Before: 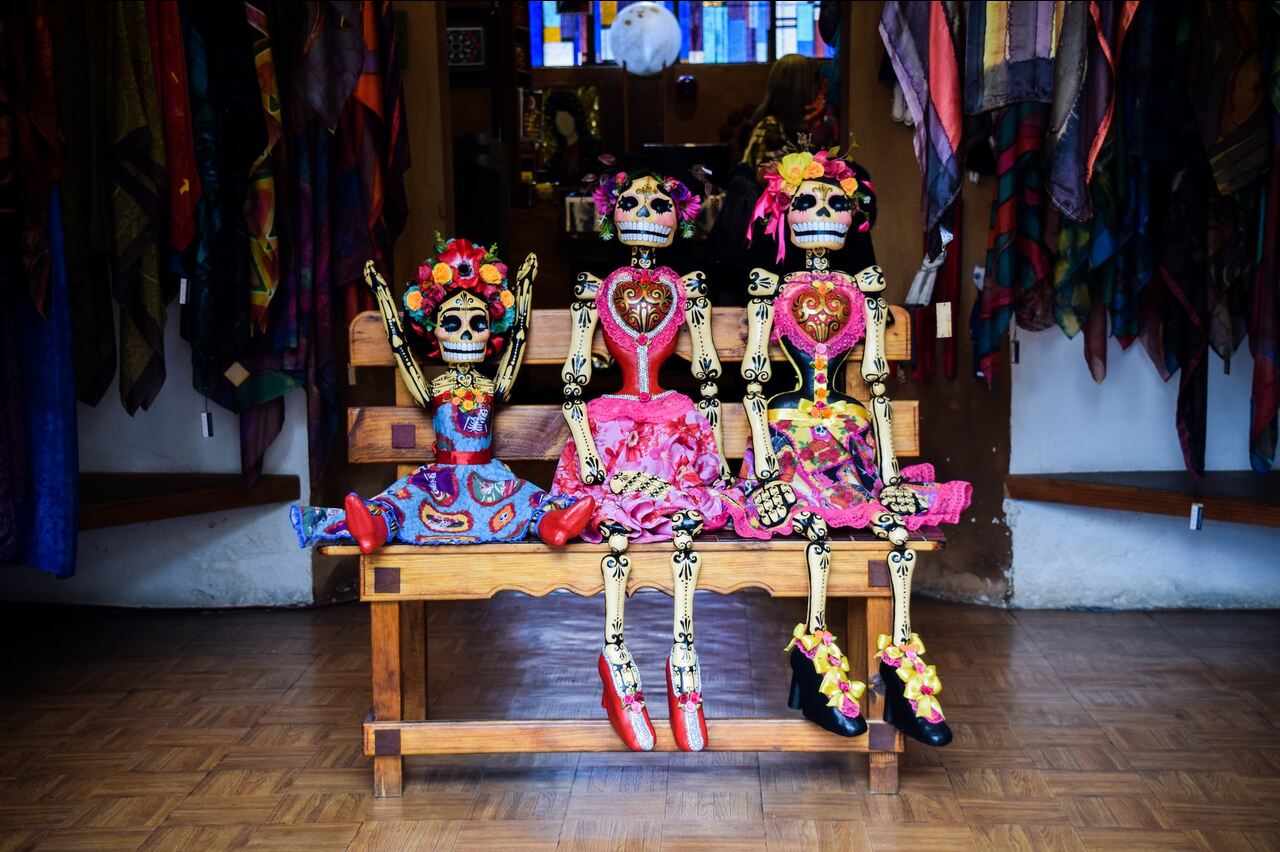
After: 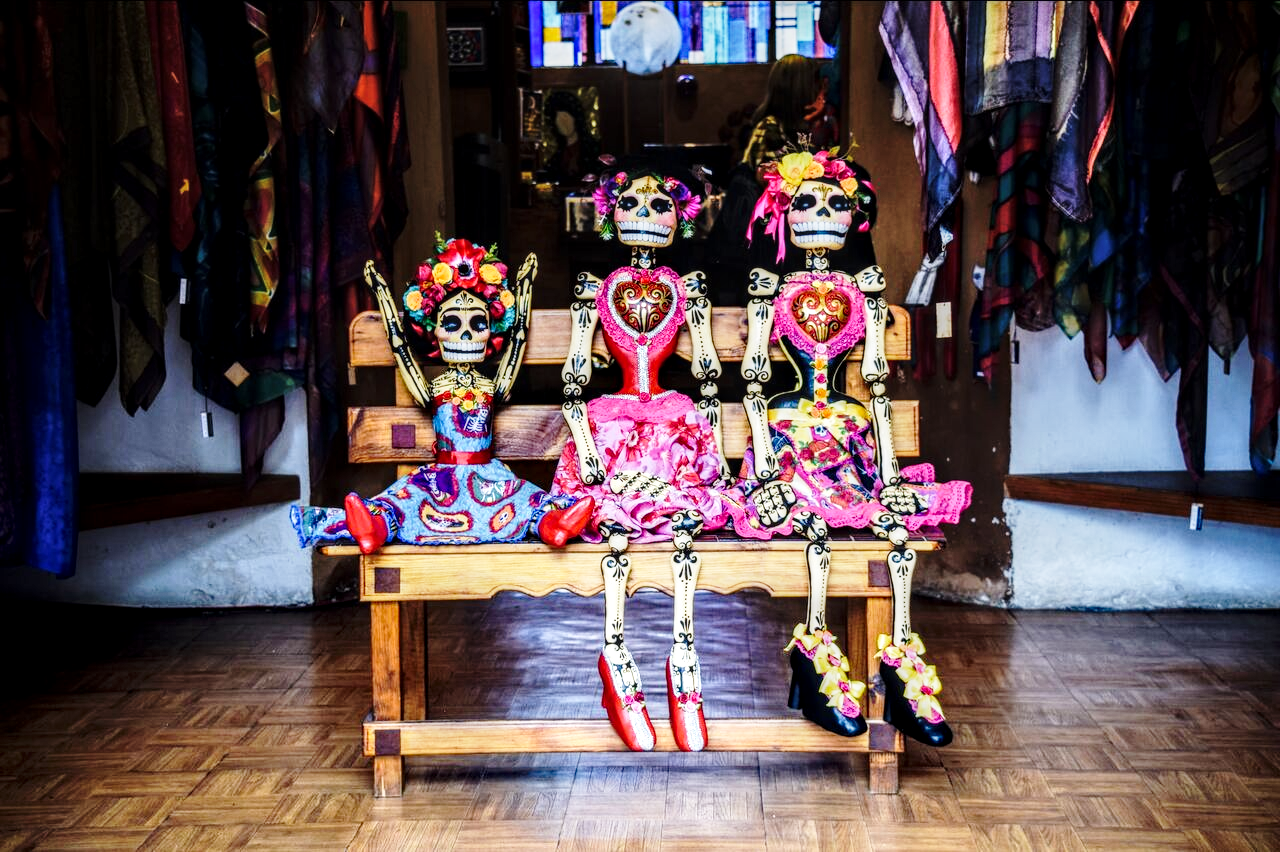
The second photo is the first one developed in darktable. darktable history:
base curve: curves: ch0 [(0, 0) (0.028, 0.03) (0.121, 0.232) (0.46, 0.748) (0.859, 0.968) (1, 1)], preserve colors none
contrast brightness saturation: saturation -0.05
local contrast: highlights 20%, detail 150%
